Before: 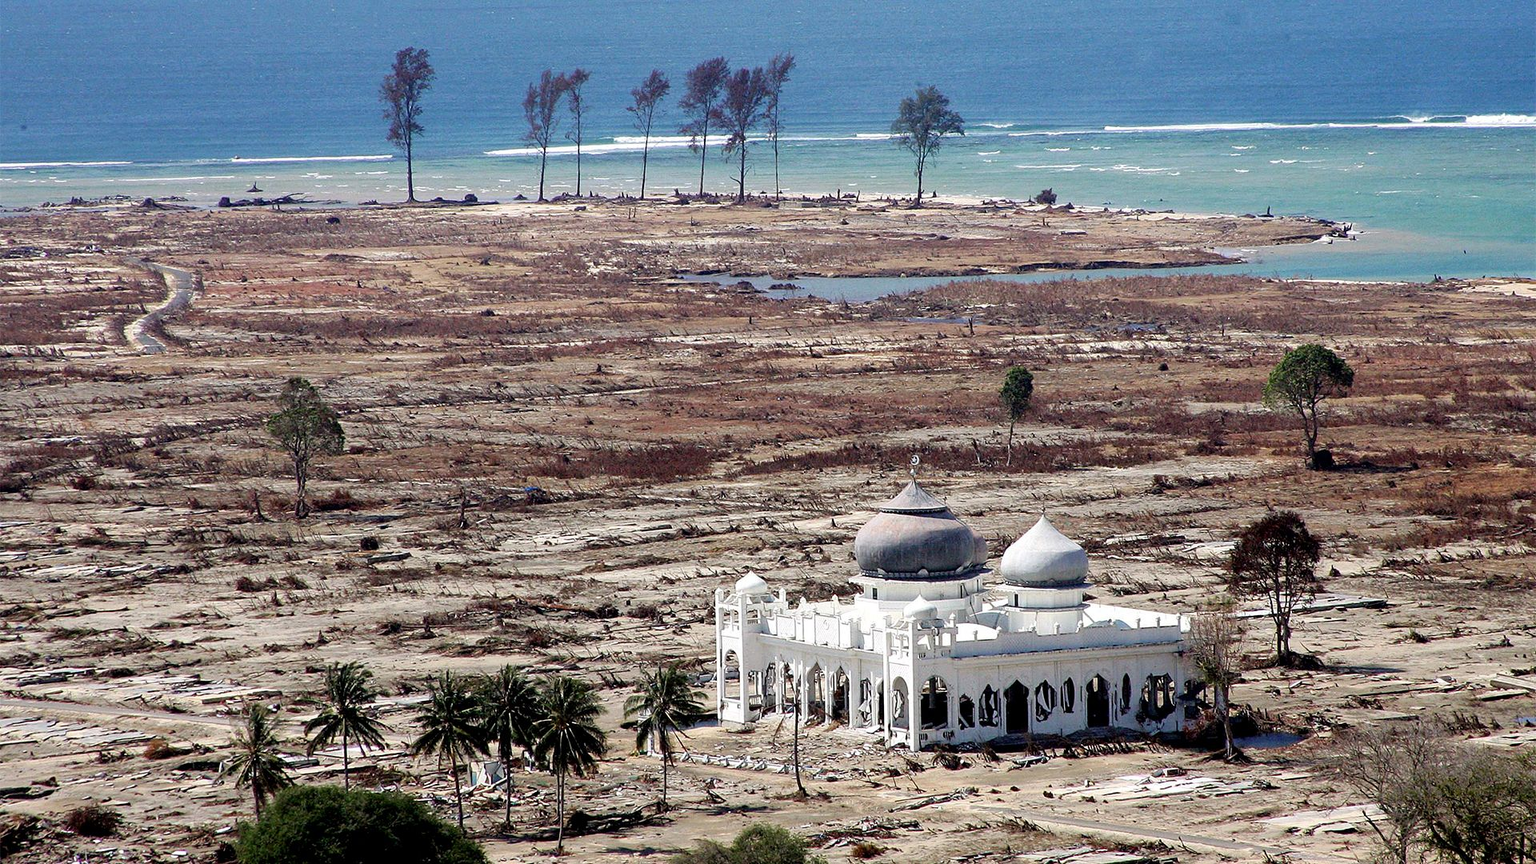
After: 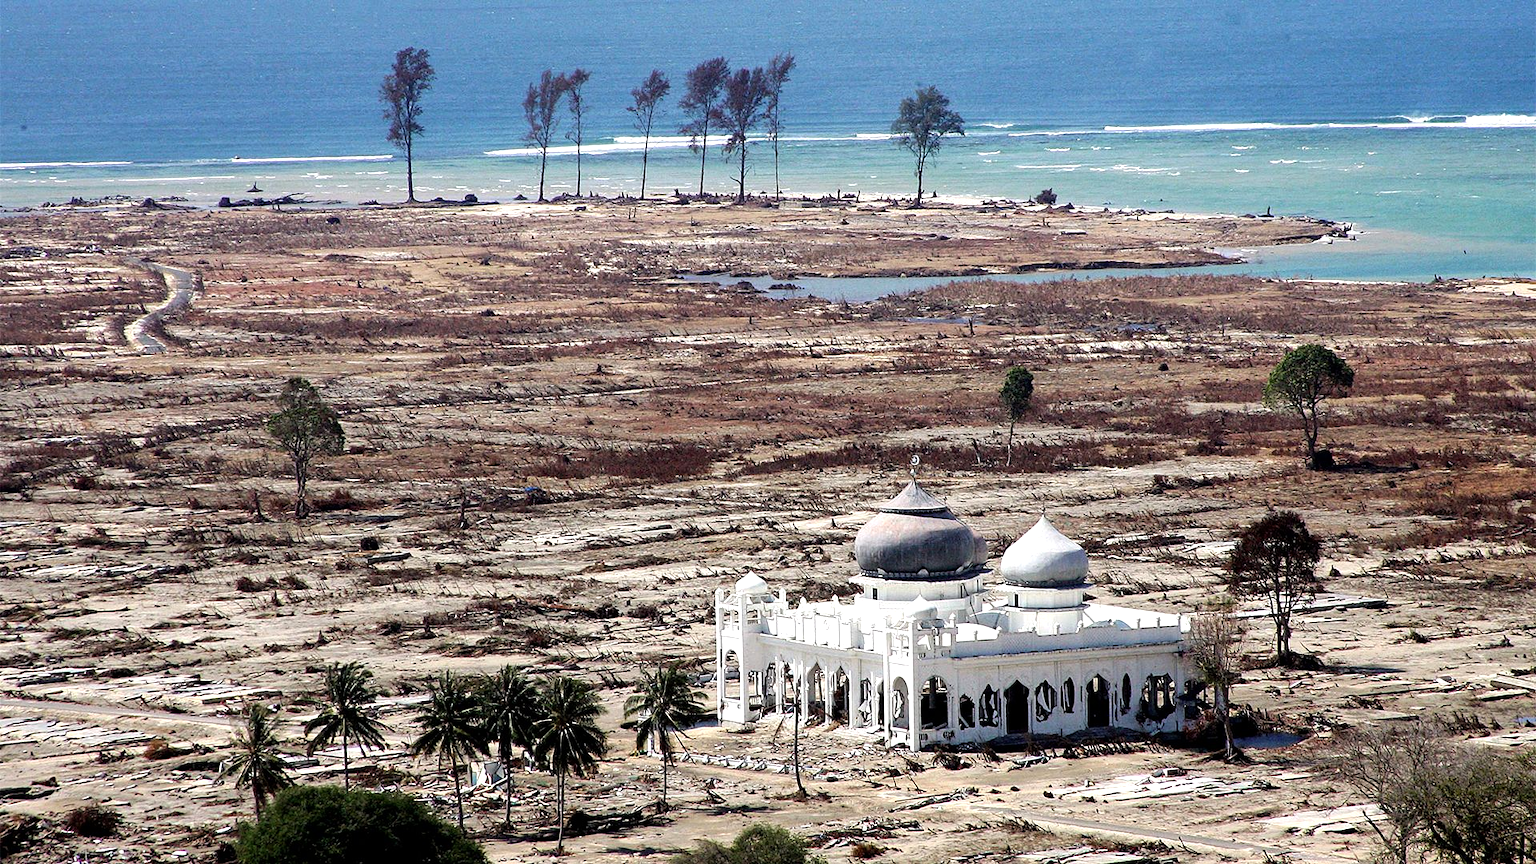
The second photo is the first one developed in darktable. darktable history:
tone curve: color space Lab, independent channels, preserve colors none
tone equalizer: -8 EV -0.417 EV, -7 EV -0.389 EV, -6 EV -0.333 EV, -5 EV -0.222 EV, -3 EV 0.222 EV, -2 EV 0.333 EV, -1 EV 0.389 EV, +0 EV 0.417 EV, edges refinement/feathering 500, mask exposure compensation -1.57 EV, preserve details no
